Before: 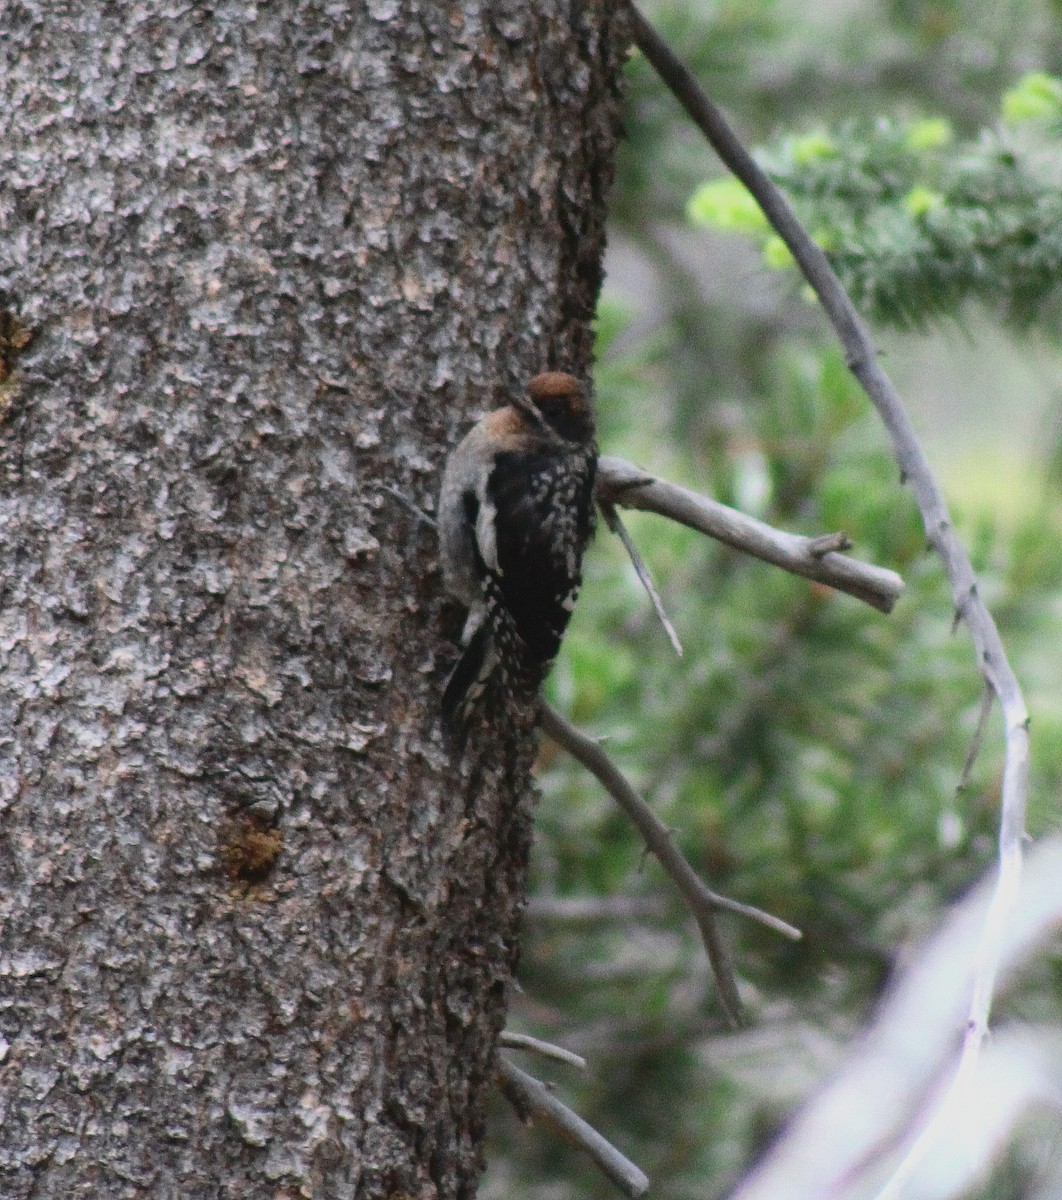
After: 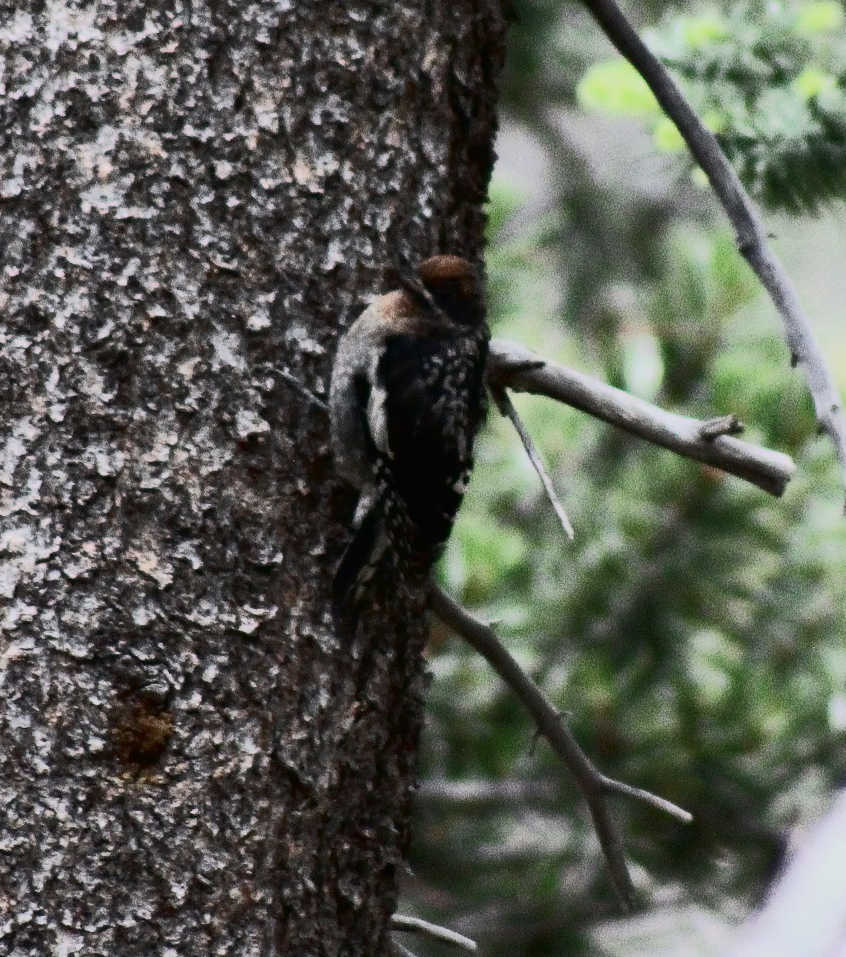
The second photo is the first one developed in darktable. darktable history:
tone curve: curves: ch0 [(0, 0) (0.003, 0.002) (0.011, 0.002) (0.025, 0.002) (0.044, 0.007) (0.069, 0.014) (0.1, 0.026) (0.136, 0.04) (0.177, 0.061) (0.224, 0.1) (0.277, 0.151) (0.335, 0.198) (0.399, 0.272) (0.468, 0.387) (0.543, 0.553) (0.623, 0.716) (0.709, 0.8) (0.801, 0.855) (0.898, 0.897) (1, 1)], color space Lab, independent channels, preserve colors none
crop and rotate: left 10.389%, top 9.819%, right 9.876%, bottom 10.405%
color correction: highlights b* -0.005, saturation 0.846
